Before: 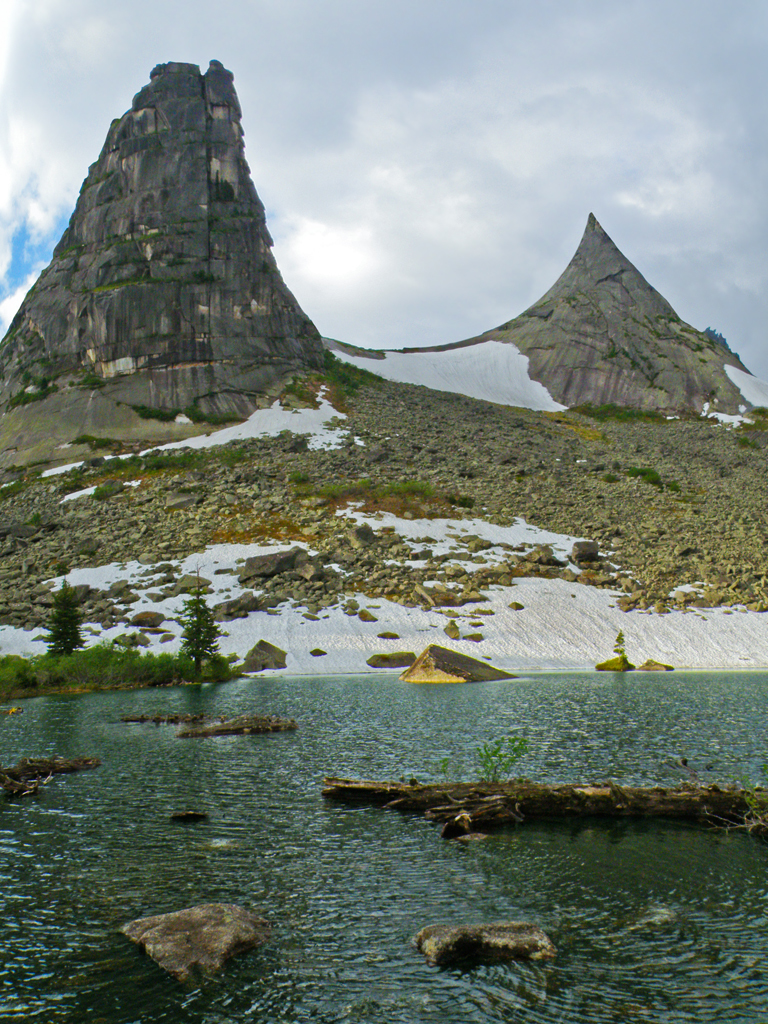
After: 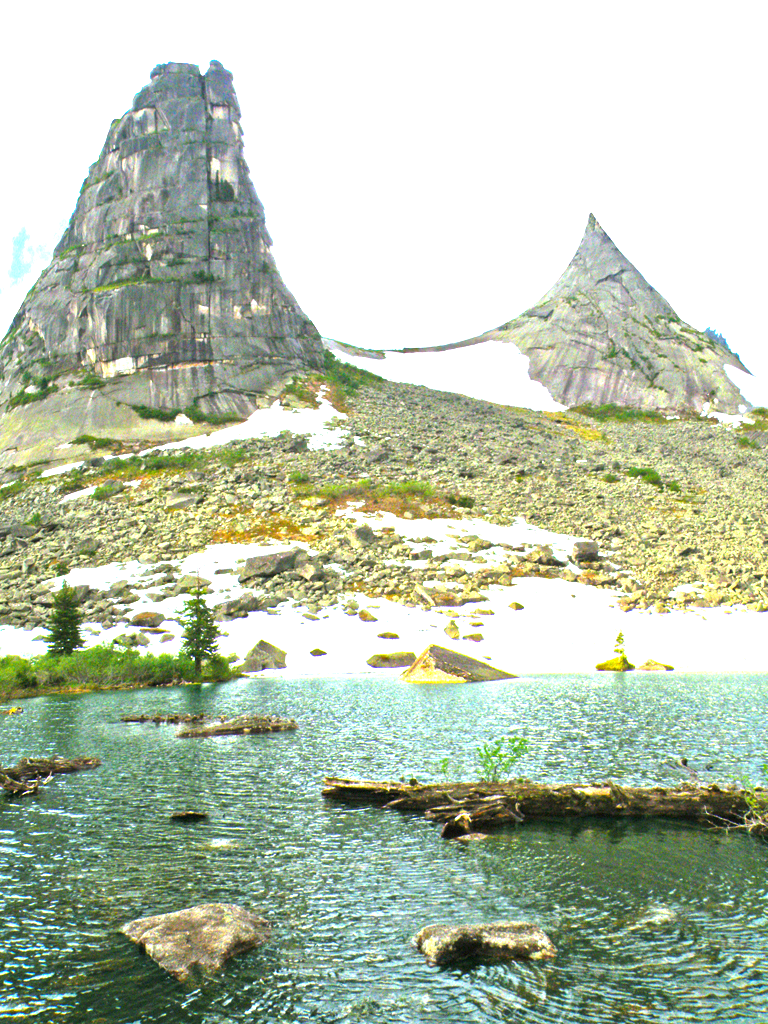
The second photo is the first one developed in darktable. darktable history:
exposure: exposure 2.059 EV, compensate highlight preservation false
